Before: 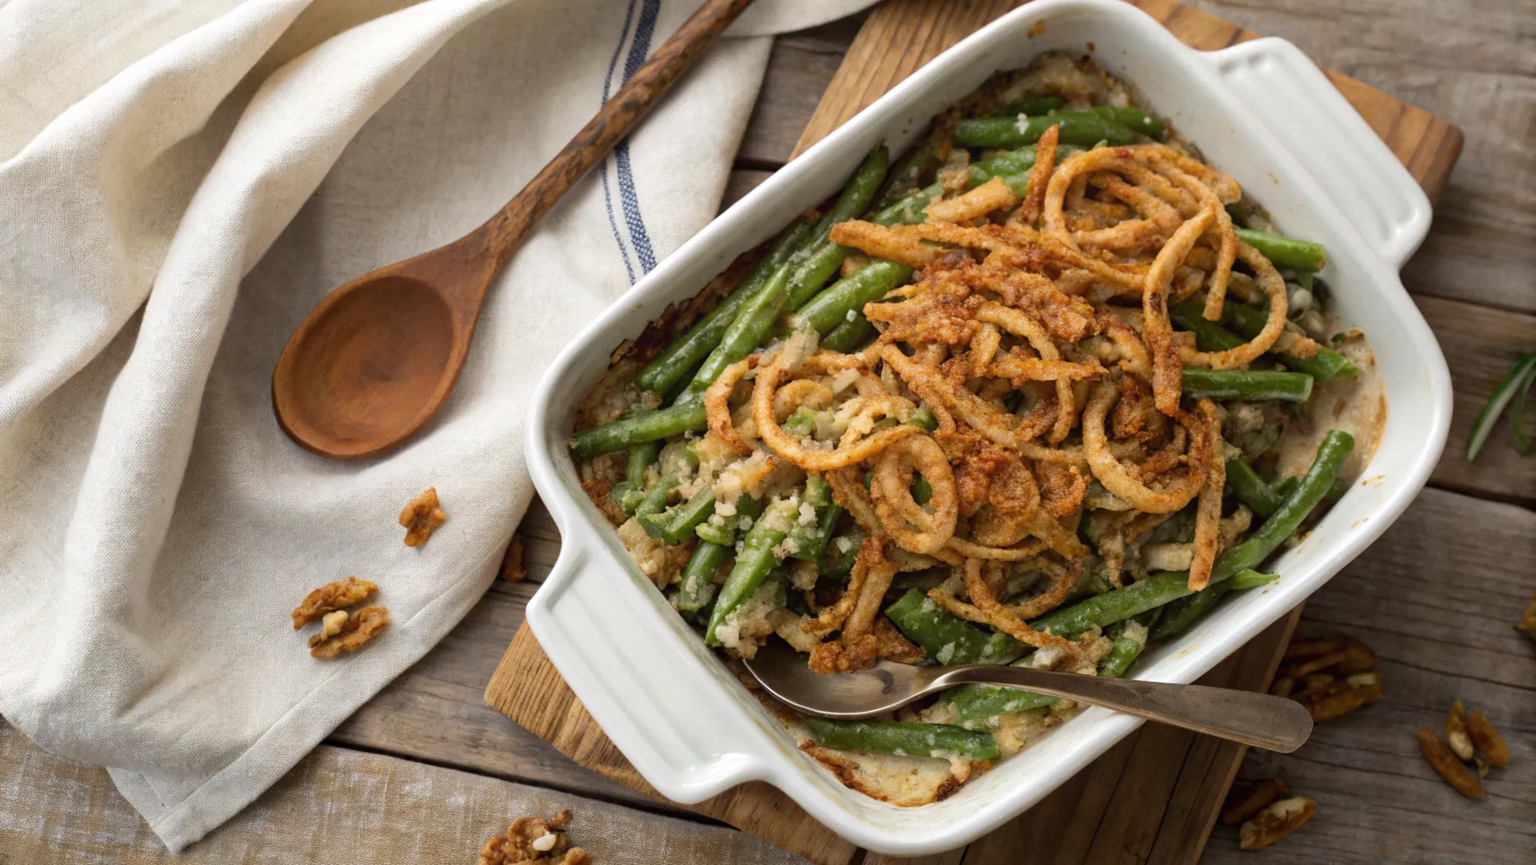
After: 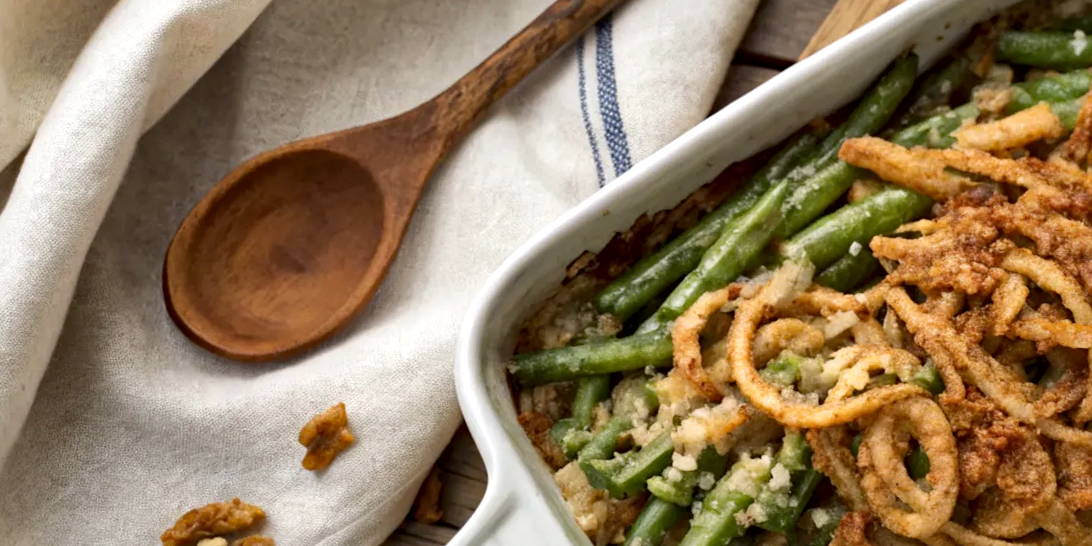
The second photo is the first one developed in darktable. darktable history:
contrast brightness saturation: saturation -0.036
crop and rotate: angle -5.61°, left 2.249%, top 7.013%, right 27.584%, bottom 30.565%
local contrast: mode bilateral grid, contrast 19, coarseness 50, detail 172%, midtone range 0.2
haze removal: adaptive false
